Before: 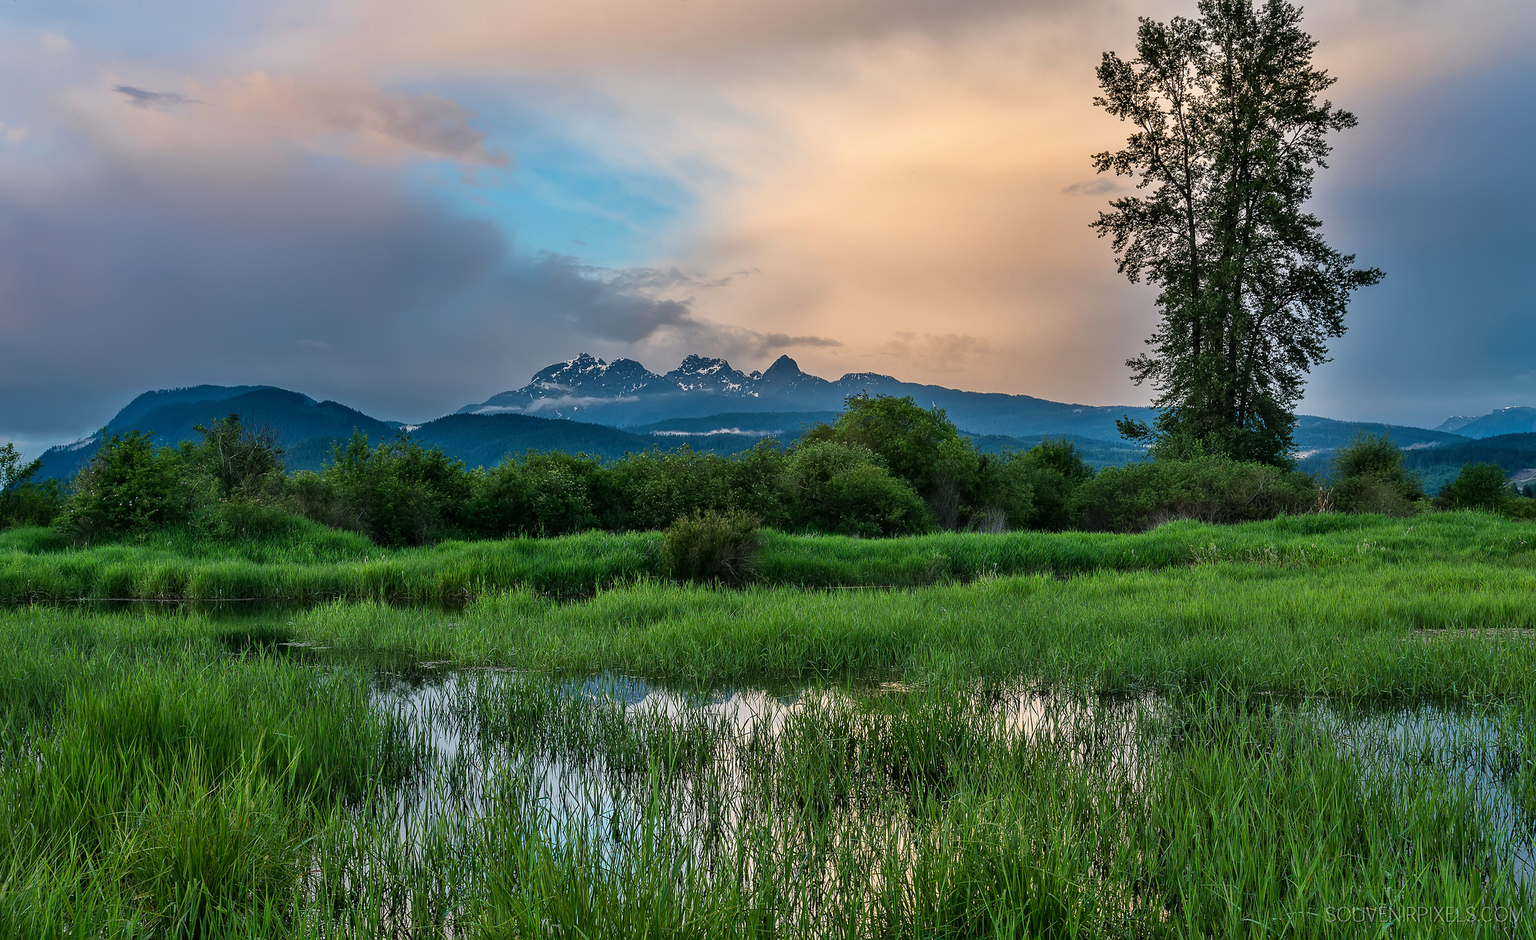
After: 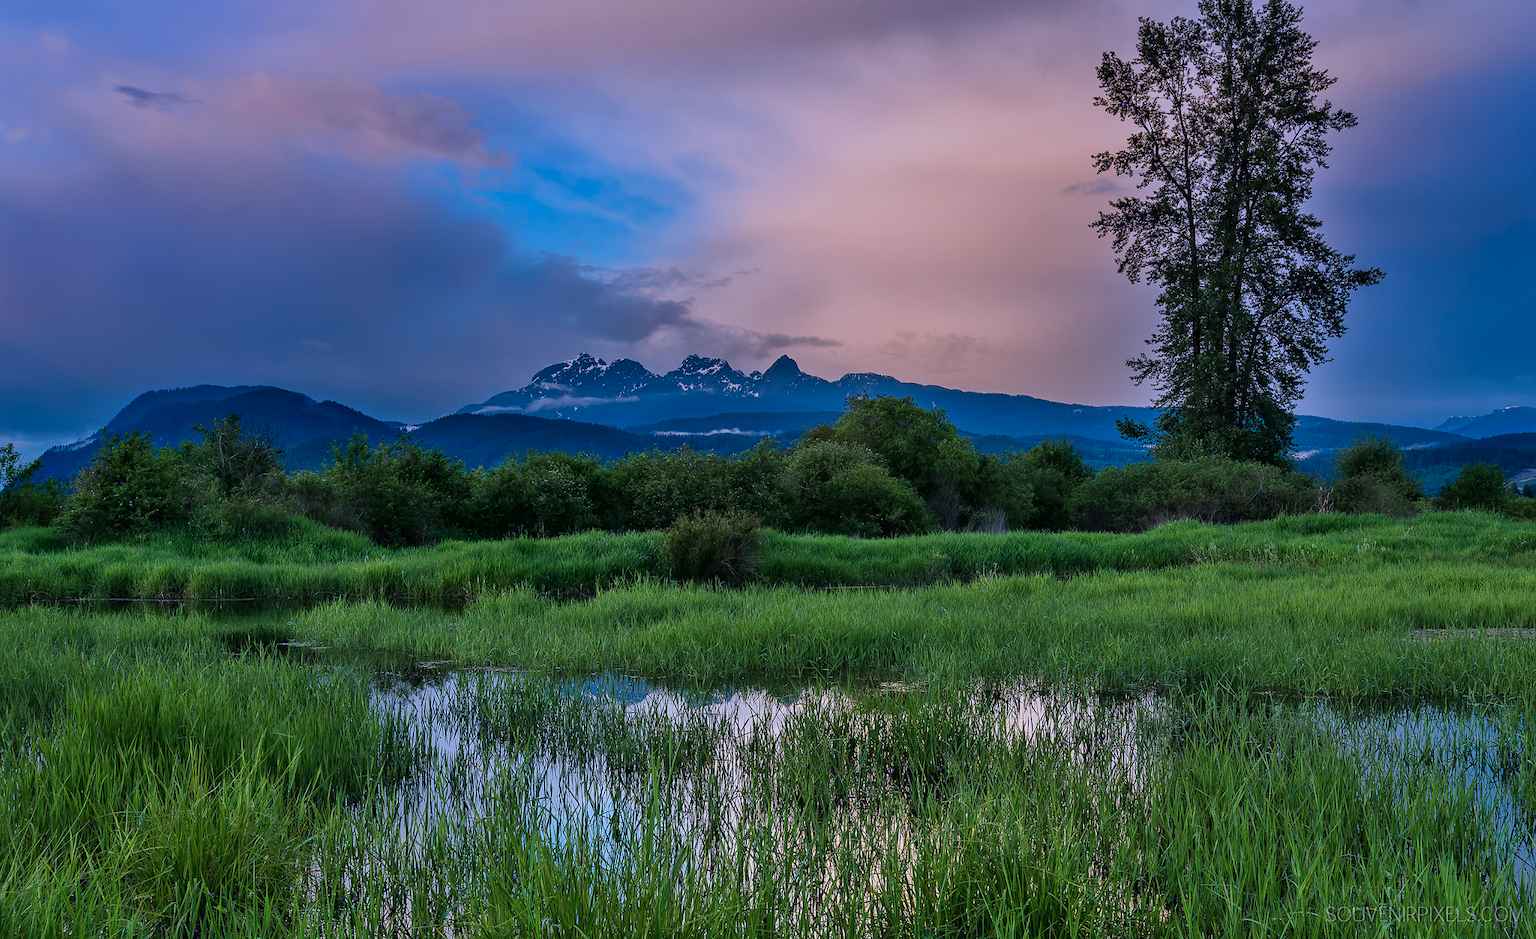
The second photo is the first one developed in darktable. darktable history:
color calibration: output R [0.999, 0.026, -0.11, 0], output G [-0.019, 1.037, -0.099, 0], output B [0.022, -0.023, 0.902, 0], illuminant custom, x 0.367, y 0.392, temperature 4437.75 K, clip negative RGB from gamut false
graduated density: hue 238.83°, saturation 50%
